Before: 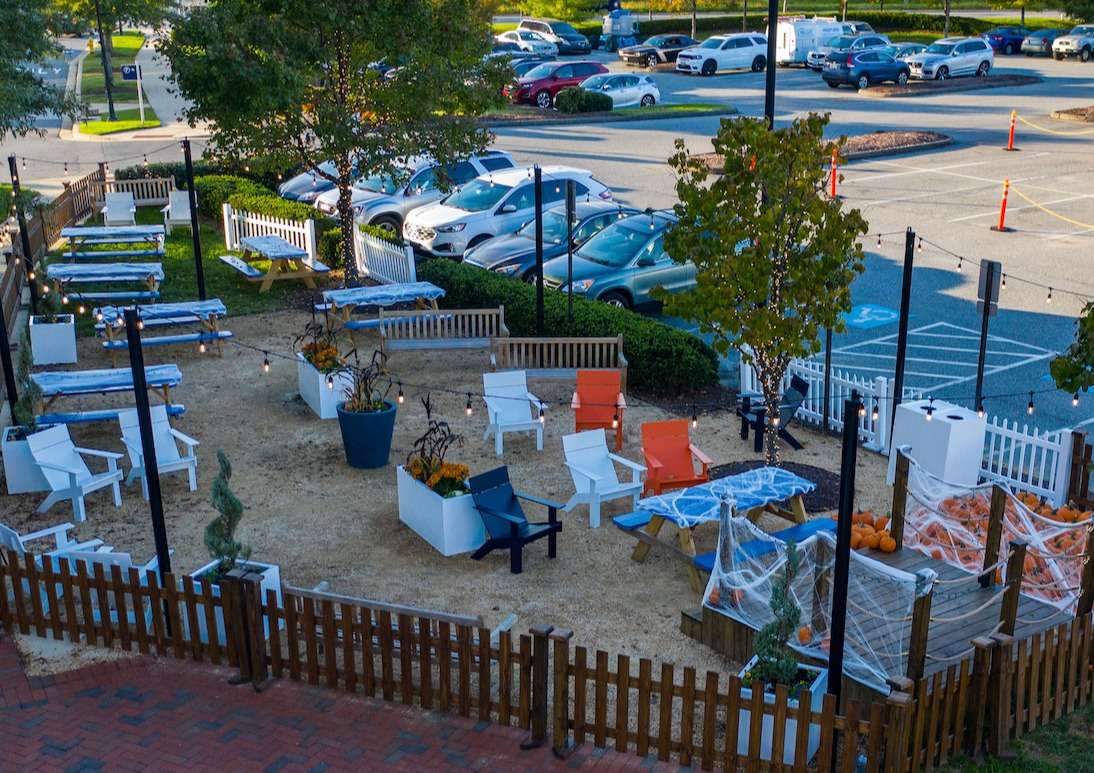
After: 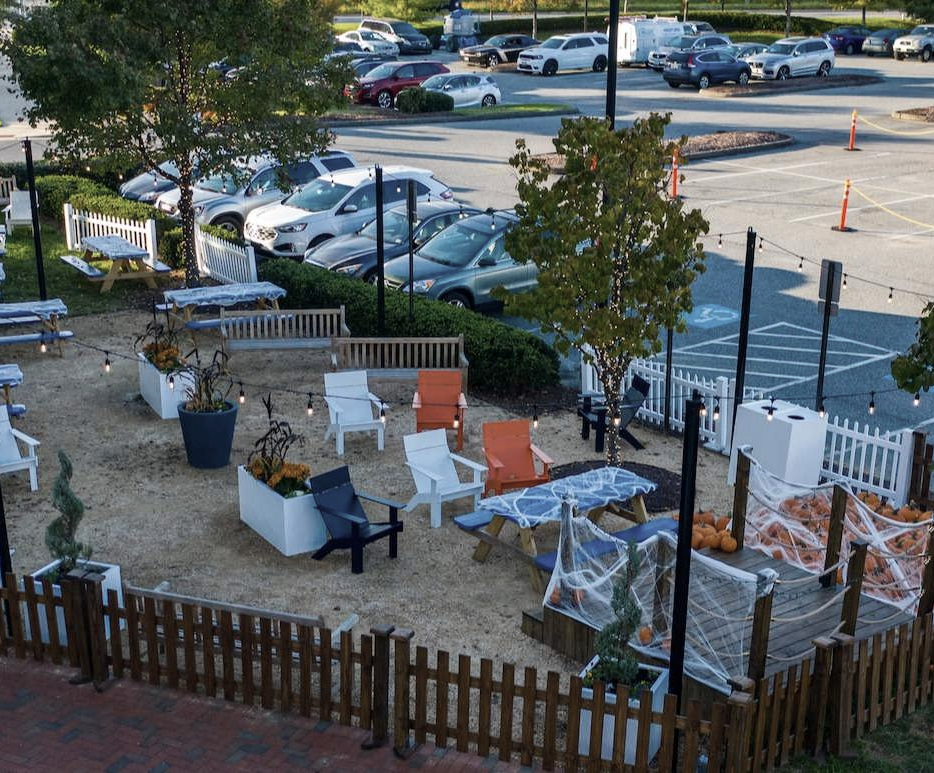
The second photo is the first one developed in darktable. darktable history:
crop and rotate: left 14.584%
contrast brightness saturation: contrast 0.1, saturation -0.36
white balance: emerald 1
